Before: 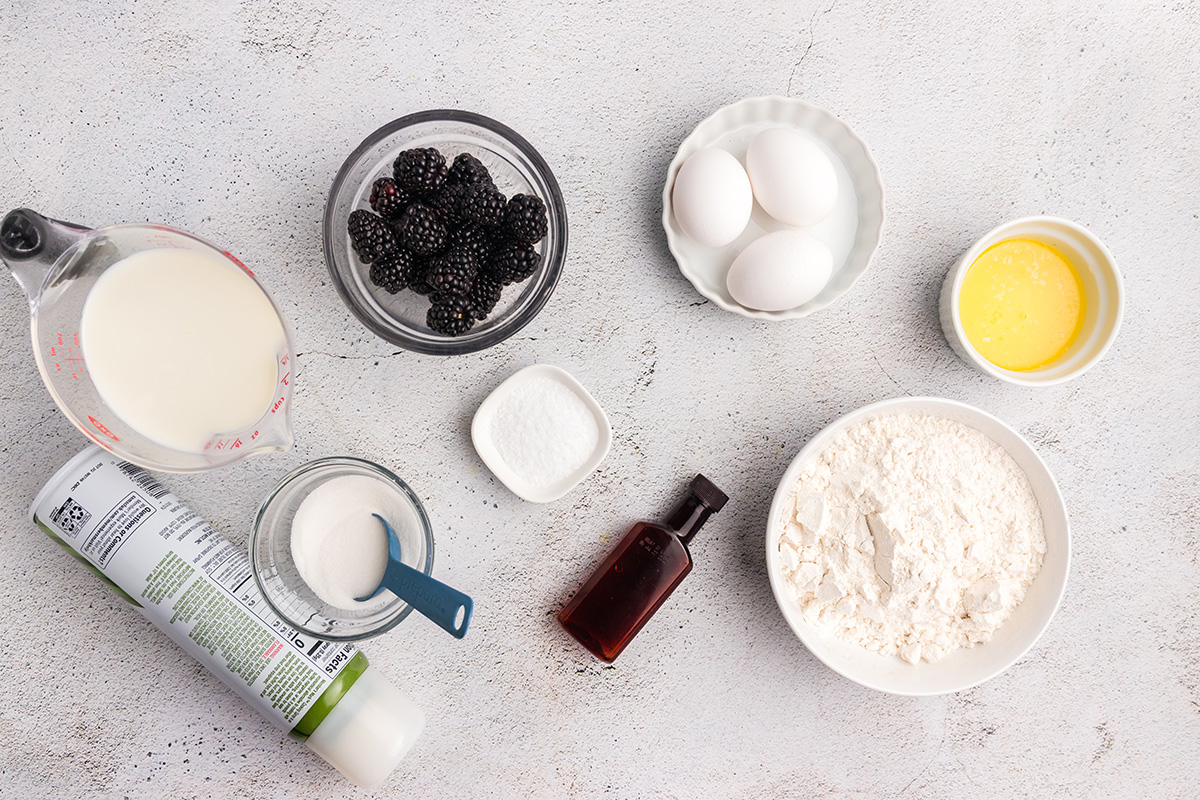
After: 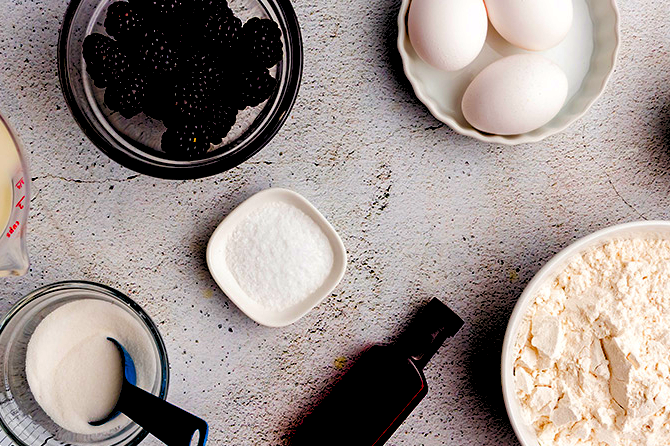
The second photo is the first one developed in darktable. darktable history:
levels: levels [0.093, 0.434, 0.988]
contrast brightness saturation: brightness -1, saturation 1
color balance rgb: linear chroma grading › global chroma 1.5%, linear chroma grading › mid-tones -1%, perceptual saturation grading › global saturation -3%, perceptual saturation grading › shadows -2%
crop and rotate: left 22.13%, top 22.054%, right 22.026%, bottom 22.102%
